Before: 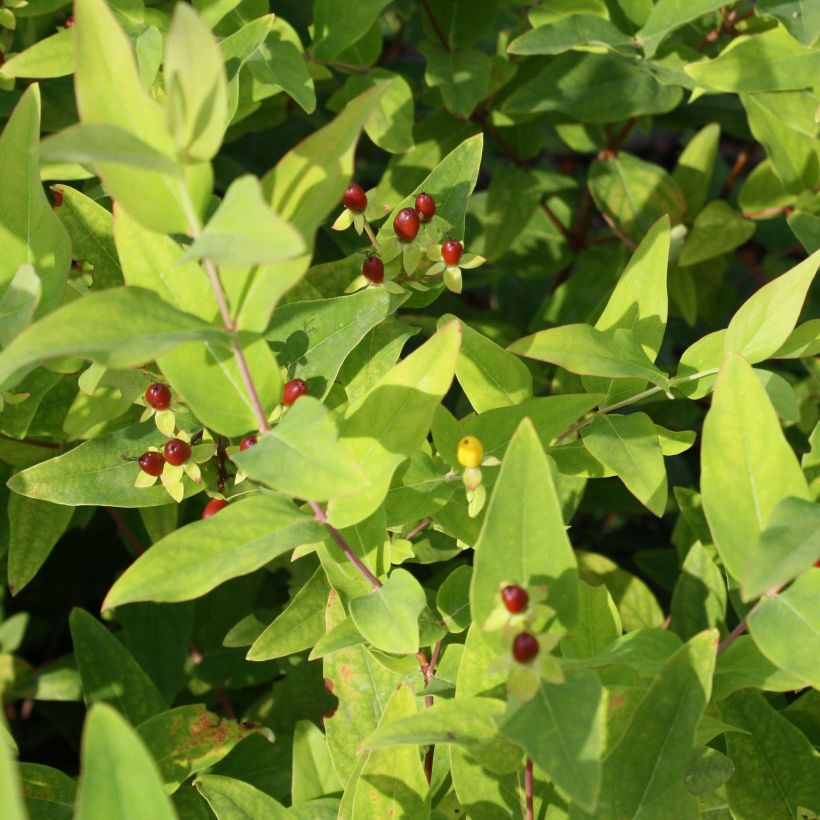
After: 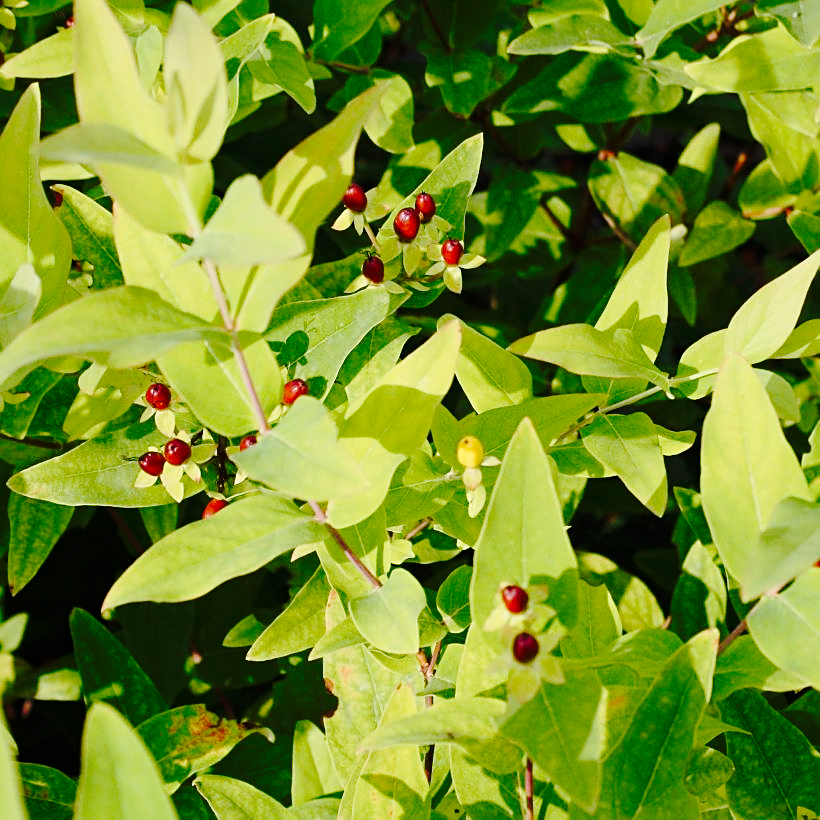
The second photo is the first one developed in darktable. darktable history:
tone curve: curves: ch0 [(0, 0) (0.094, 0.039) (0.243, 0.155) (0.411, 0.482) (0.479, 0.583) (0.654, 0.742) (0.793, 0.851) (0.994, 0.974)]; ch1 [(0, 0) (0.161, 0.092) (0.35, 0.33) (0.392, 0.392) (0.456, 0.456) (0.505, 0.502) (0.537, 0.518) (0.553, 0.53) (0.573, 0.569) (0.718, 0.718) (1, 1)]; ch2 [(0, 0) (0.346, 0.362) (0.411, 0.412) (0.502, 0.502) (0.531, 0.521) (0.576, 0.553) (0.615, 0.621) (1, 1)], preserve colors none
sharpen: on, module defaults
